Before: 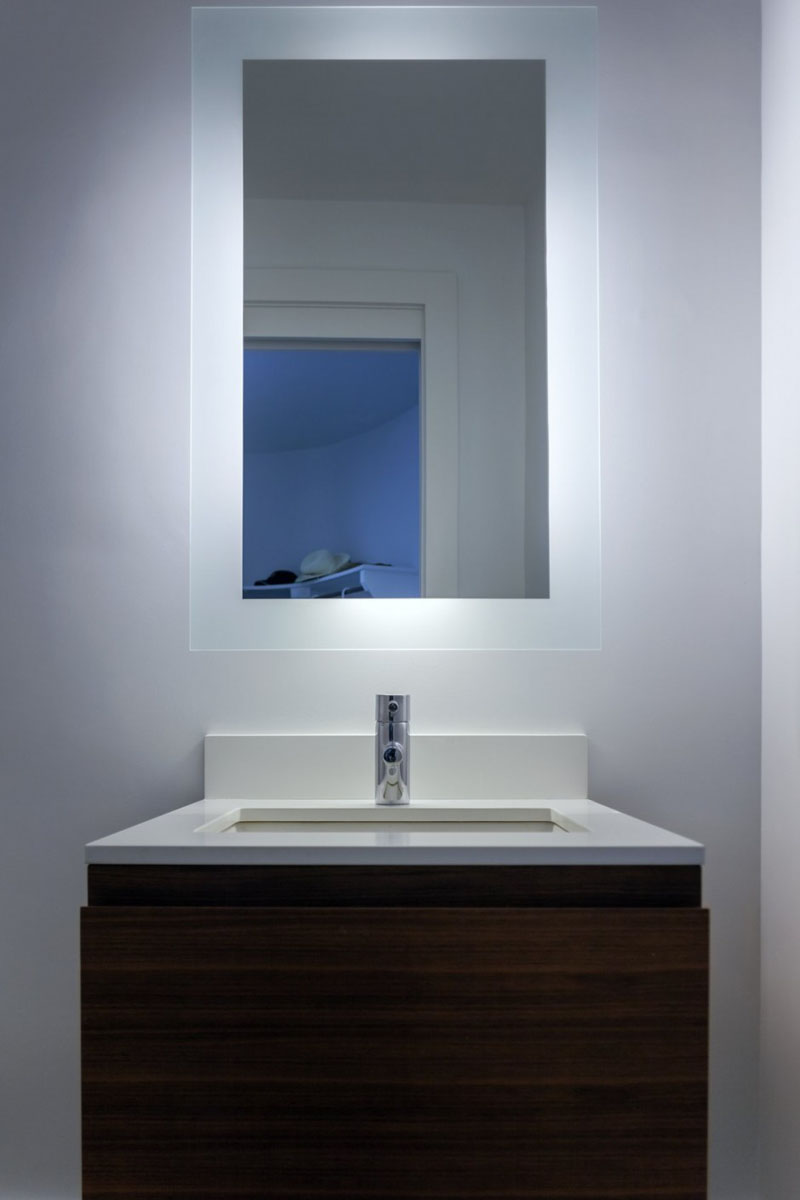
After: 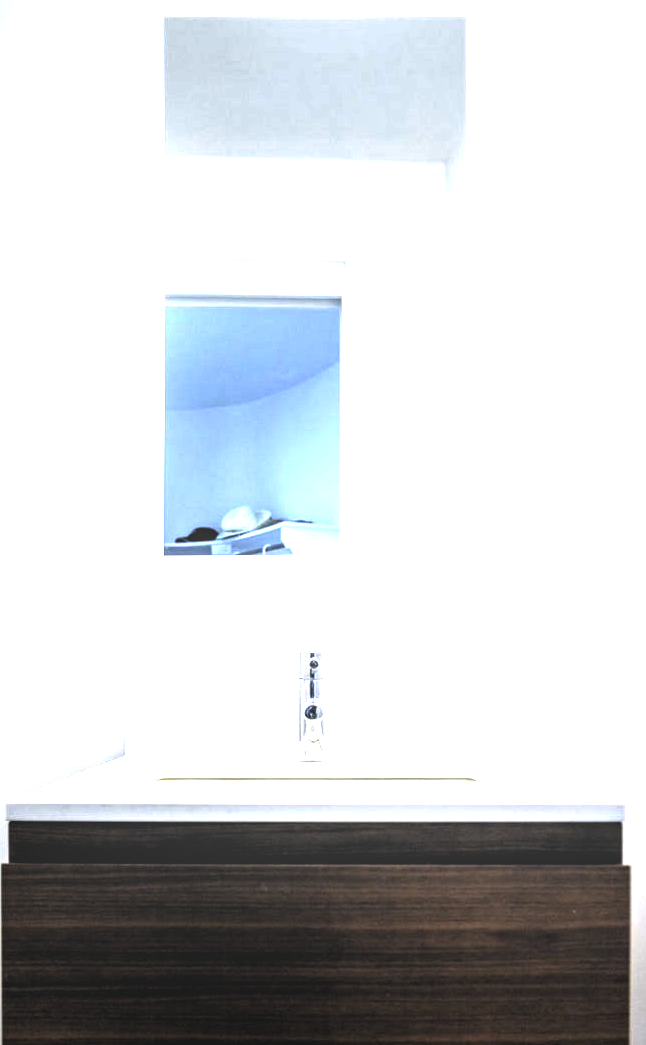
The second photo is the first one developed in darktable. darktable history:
crop: left 9.908%, top 3.64%, right 9.261%, bottom 9.244%
levels: levels [0.101, 0.578, 0.953]
exposure: black level correction 0.001, exposure 2.628 EV, compensate exposure bias true, compensate highlight preservation false
local contrast: on, module defaults
